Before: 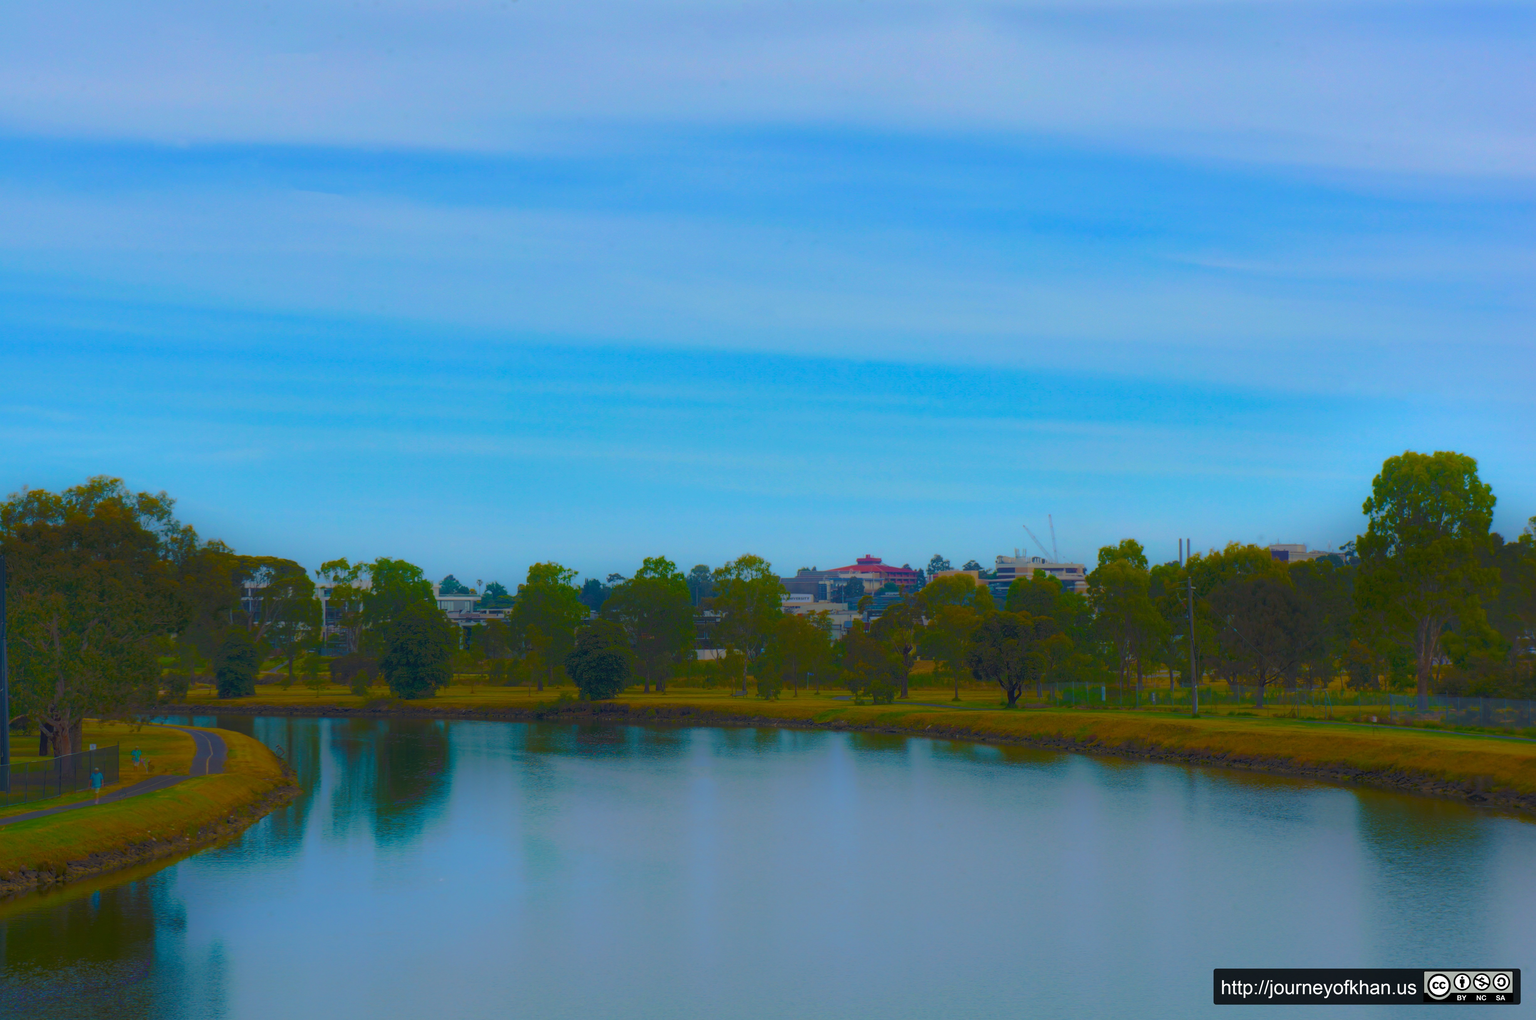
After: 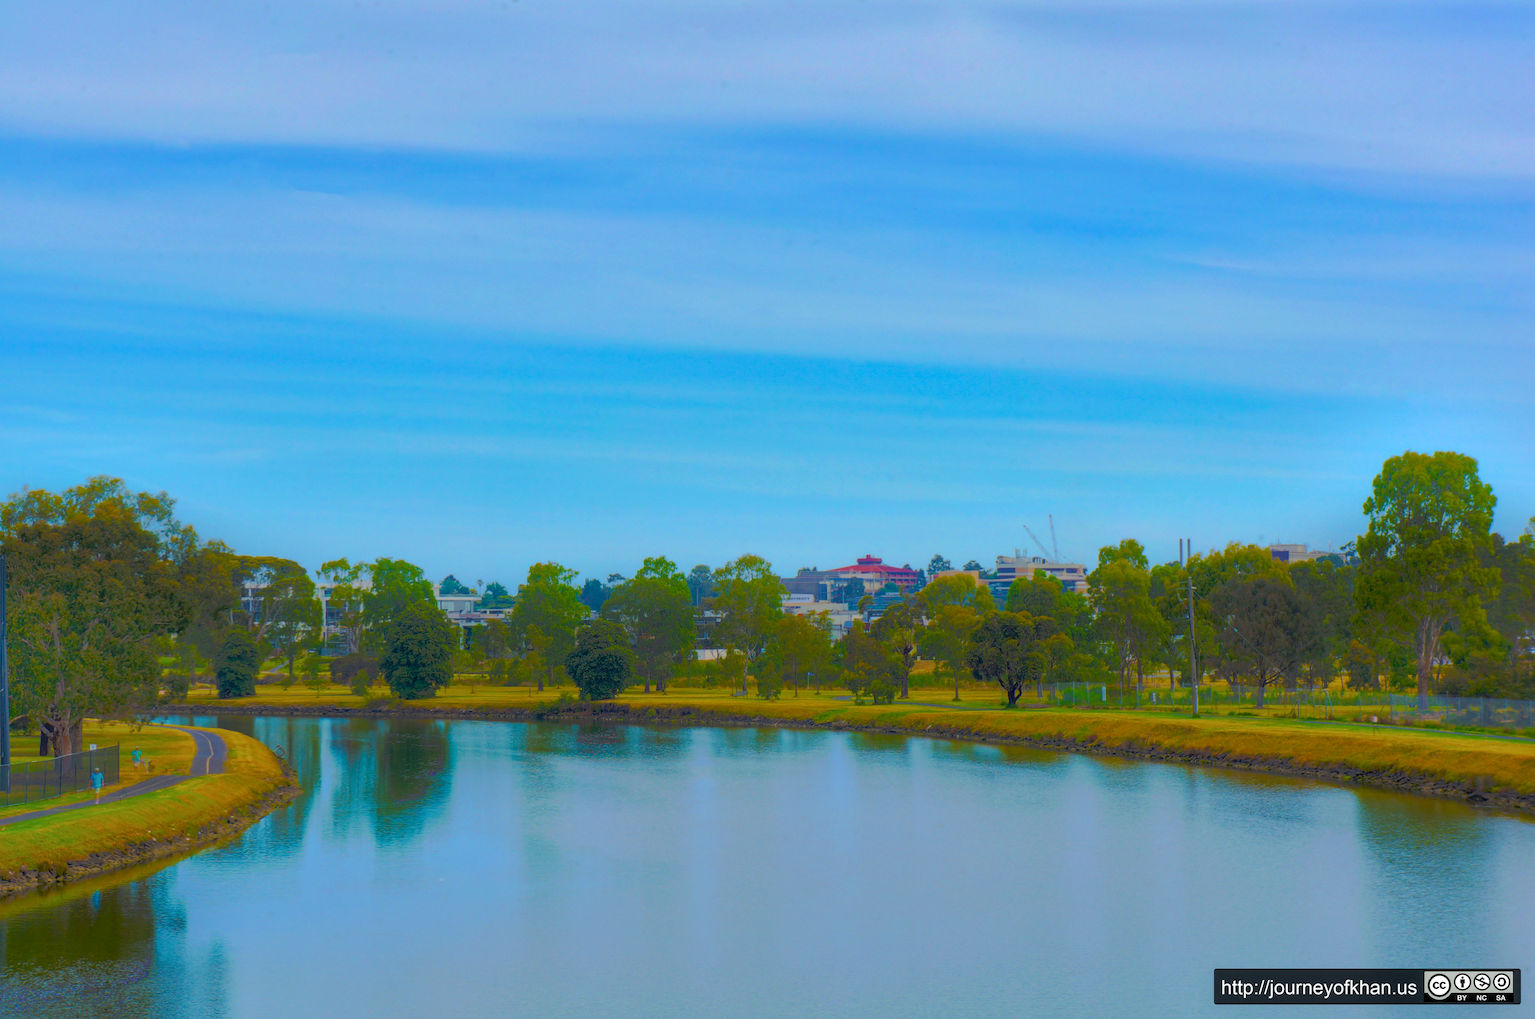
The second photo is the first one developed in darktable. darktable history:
local contrast: detail 130%
tone equalizer: -7 EV 0.15 EV, -6 EV 0.6 EV, -5 EV 1.15 EV, -4 EV 1.33 EV, -3 EV 1.15 EV, -2 EV 0.6 EV, -1 EV 0.15 EV, mask exposure compensation -0.5 EV
